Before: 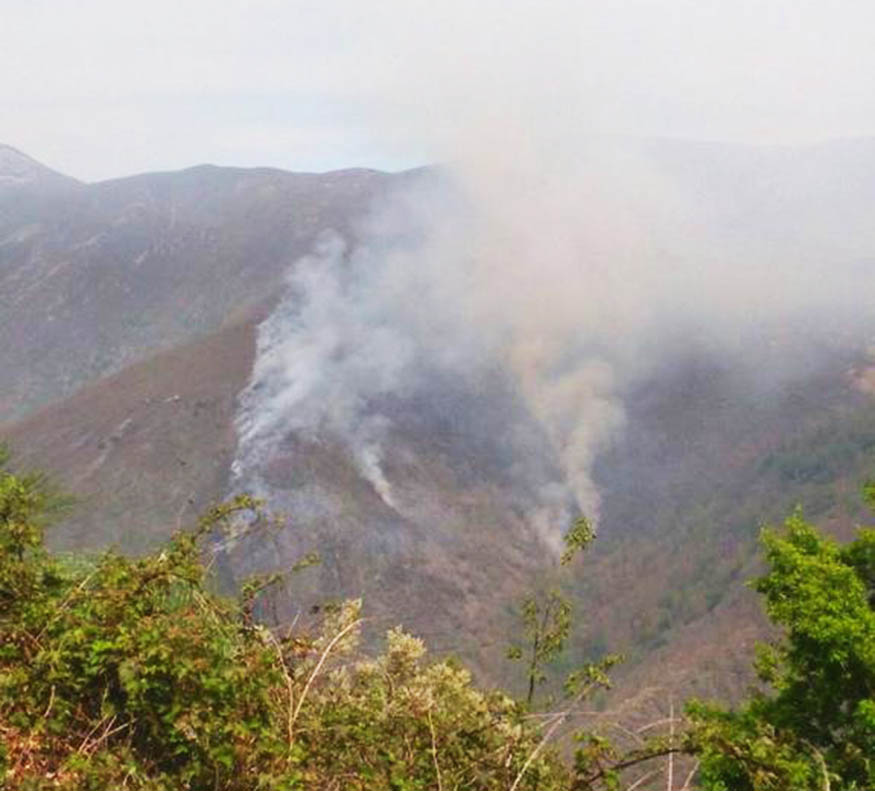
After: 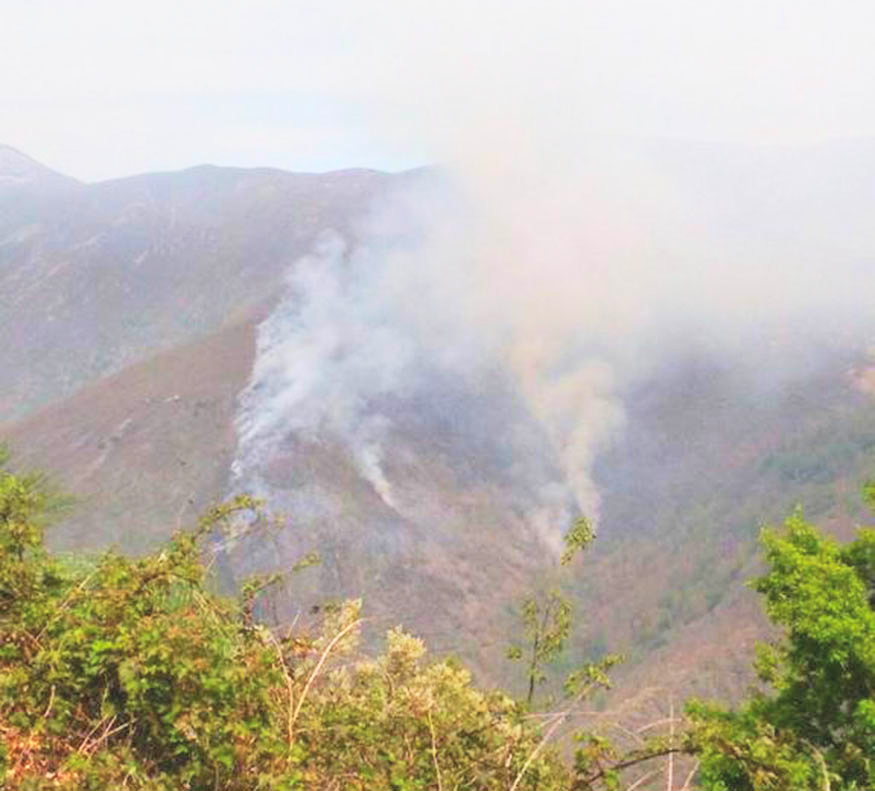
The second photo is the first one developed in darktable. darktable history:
contrast brightness saturation: contrast 0.105, brightness 0.307, saturation 0.141
